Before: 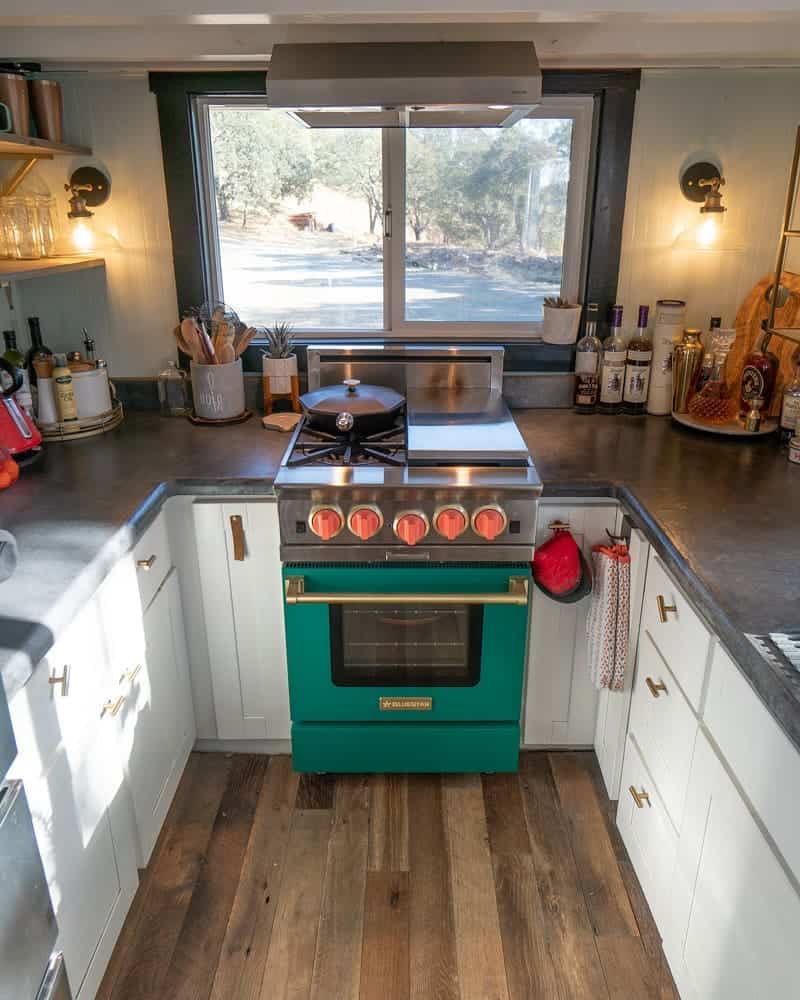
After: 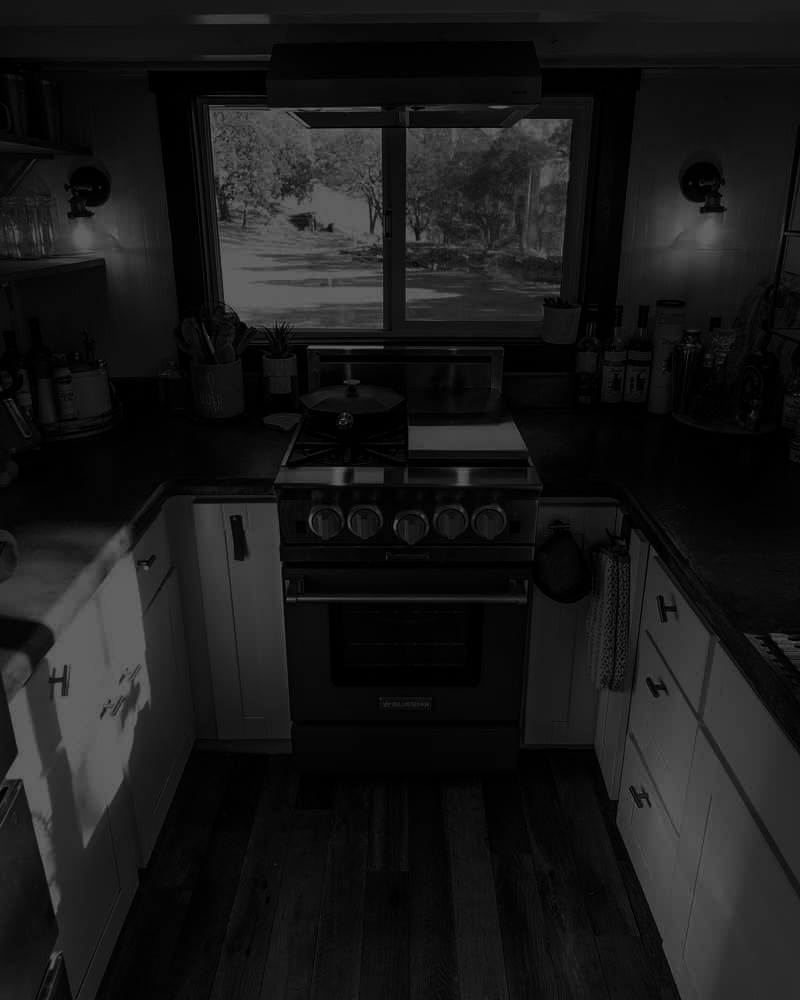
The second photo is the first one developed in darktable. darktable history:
contrast brightness saturation: contrast 0.02, brightness -1, saturation -1
exposure: black level correction -0.036, exposure -0.497 EV
